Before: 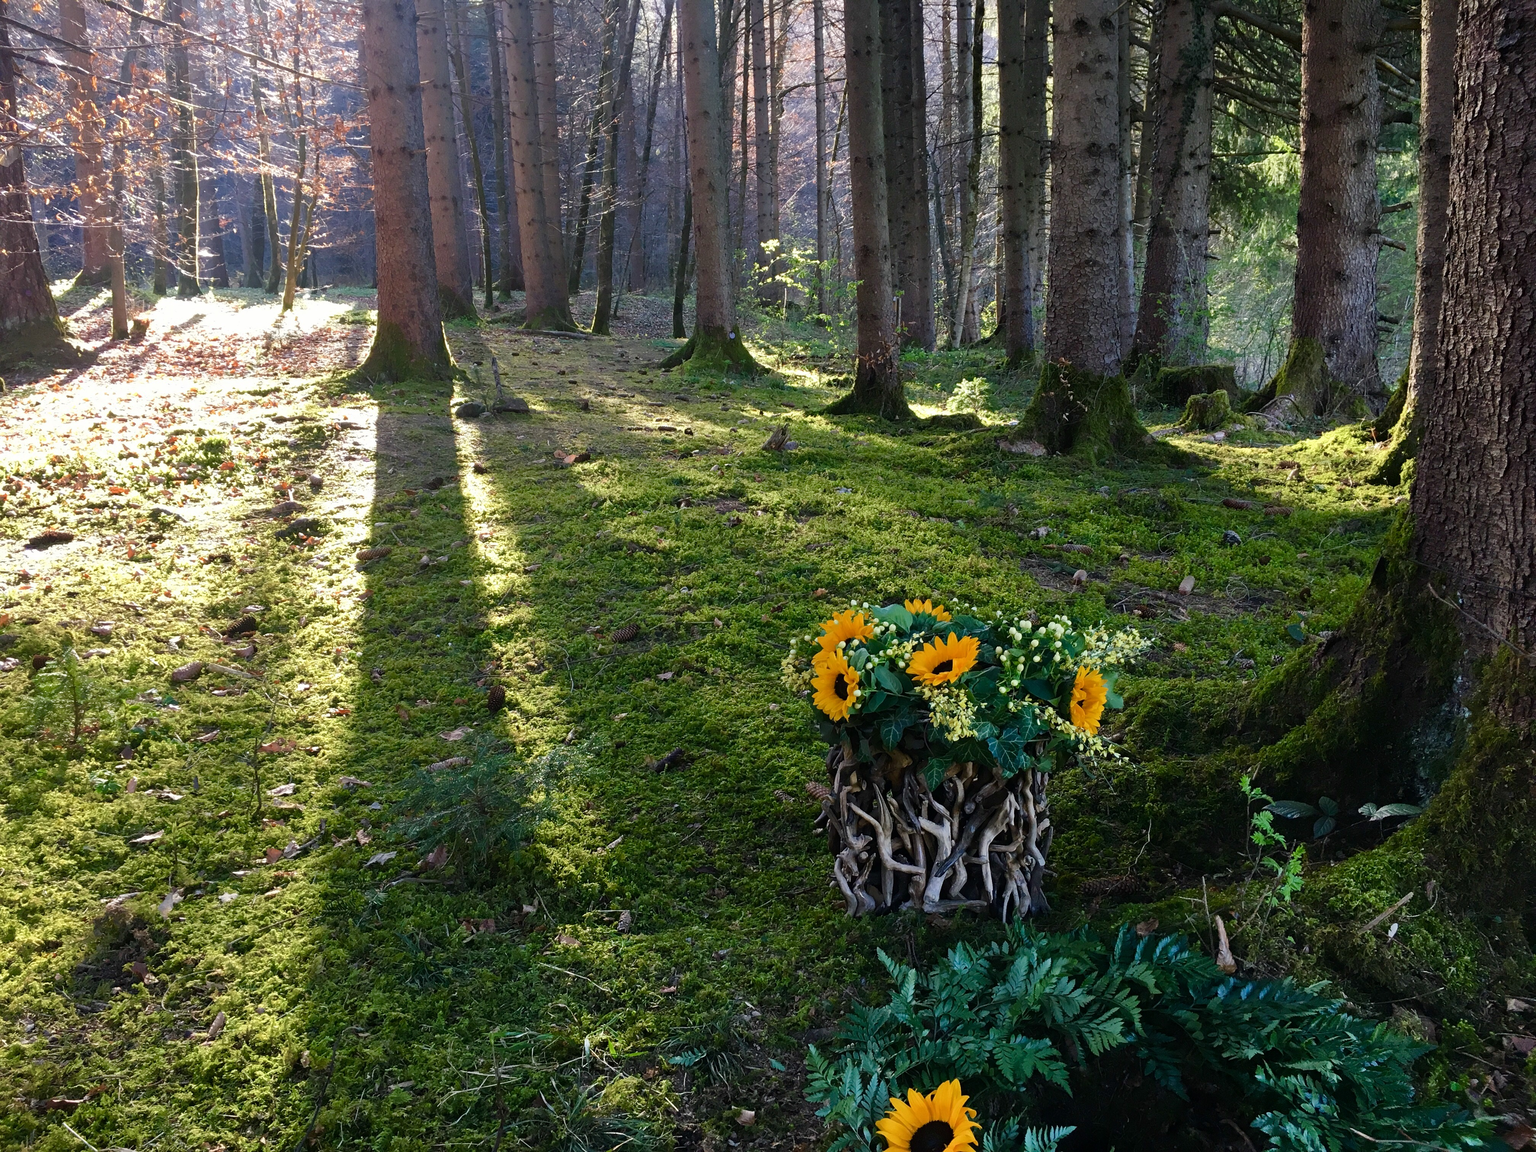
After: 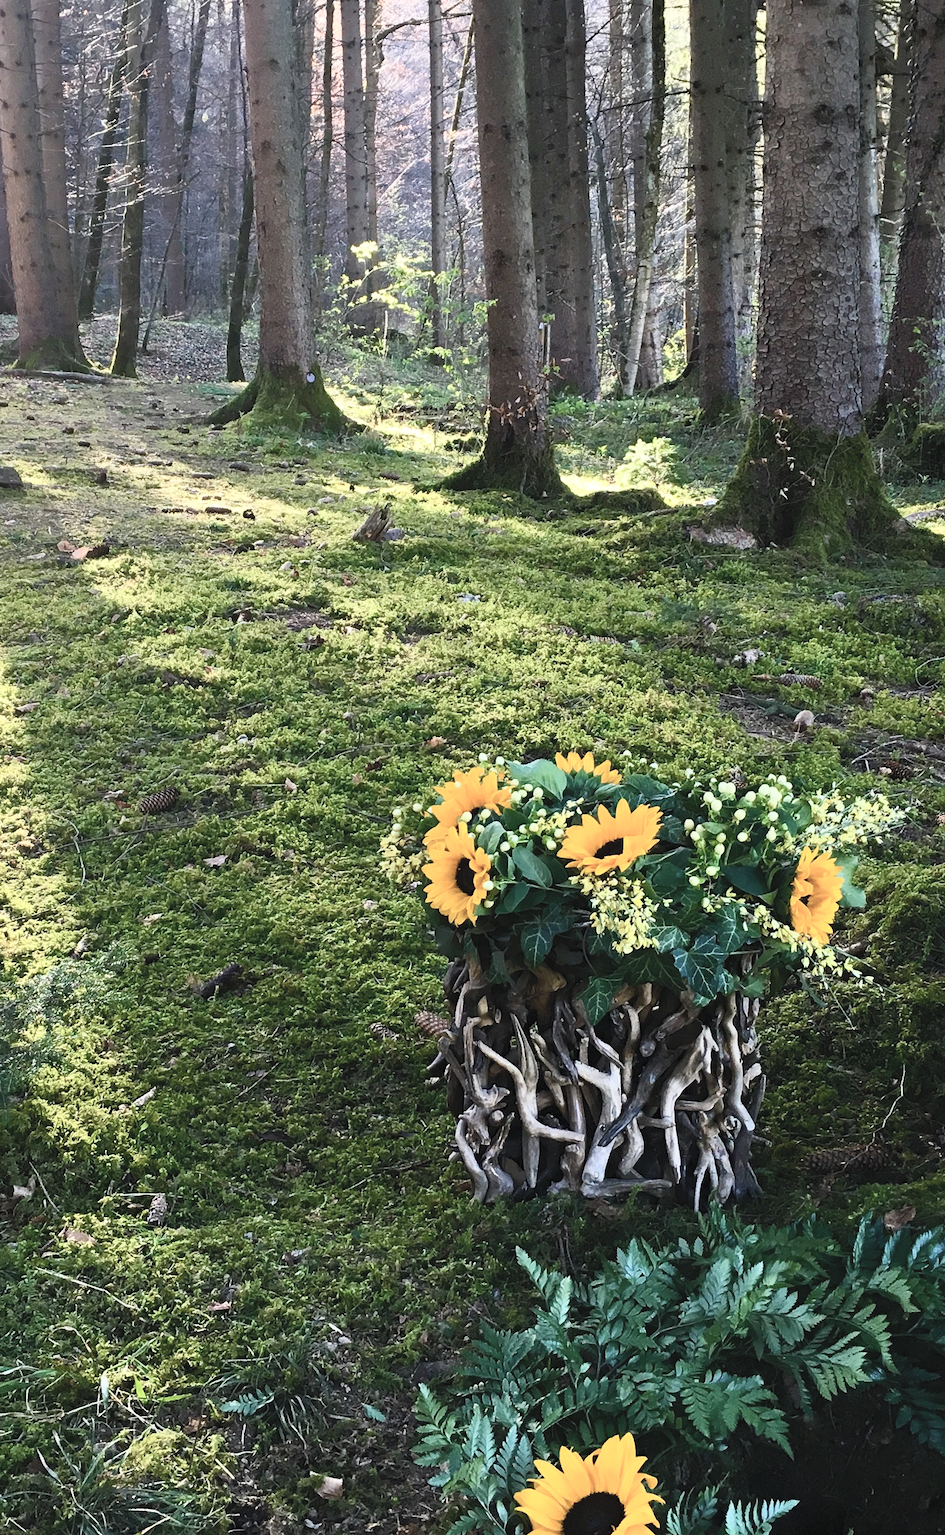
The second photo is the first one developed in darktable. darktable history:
contrast brightness saturation: contrast 0.43, brightness 0.56, saturation -0.19
crop: left 33.452%, top 6.025%, right 23.155%
